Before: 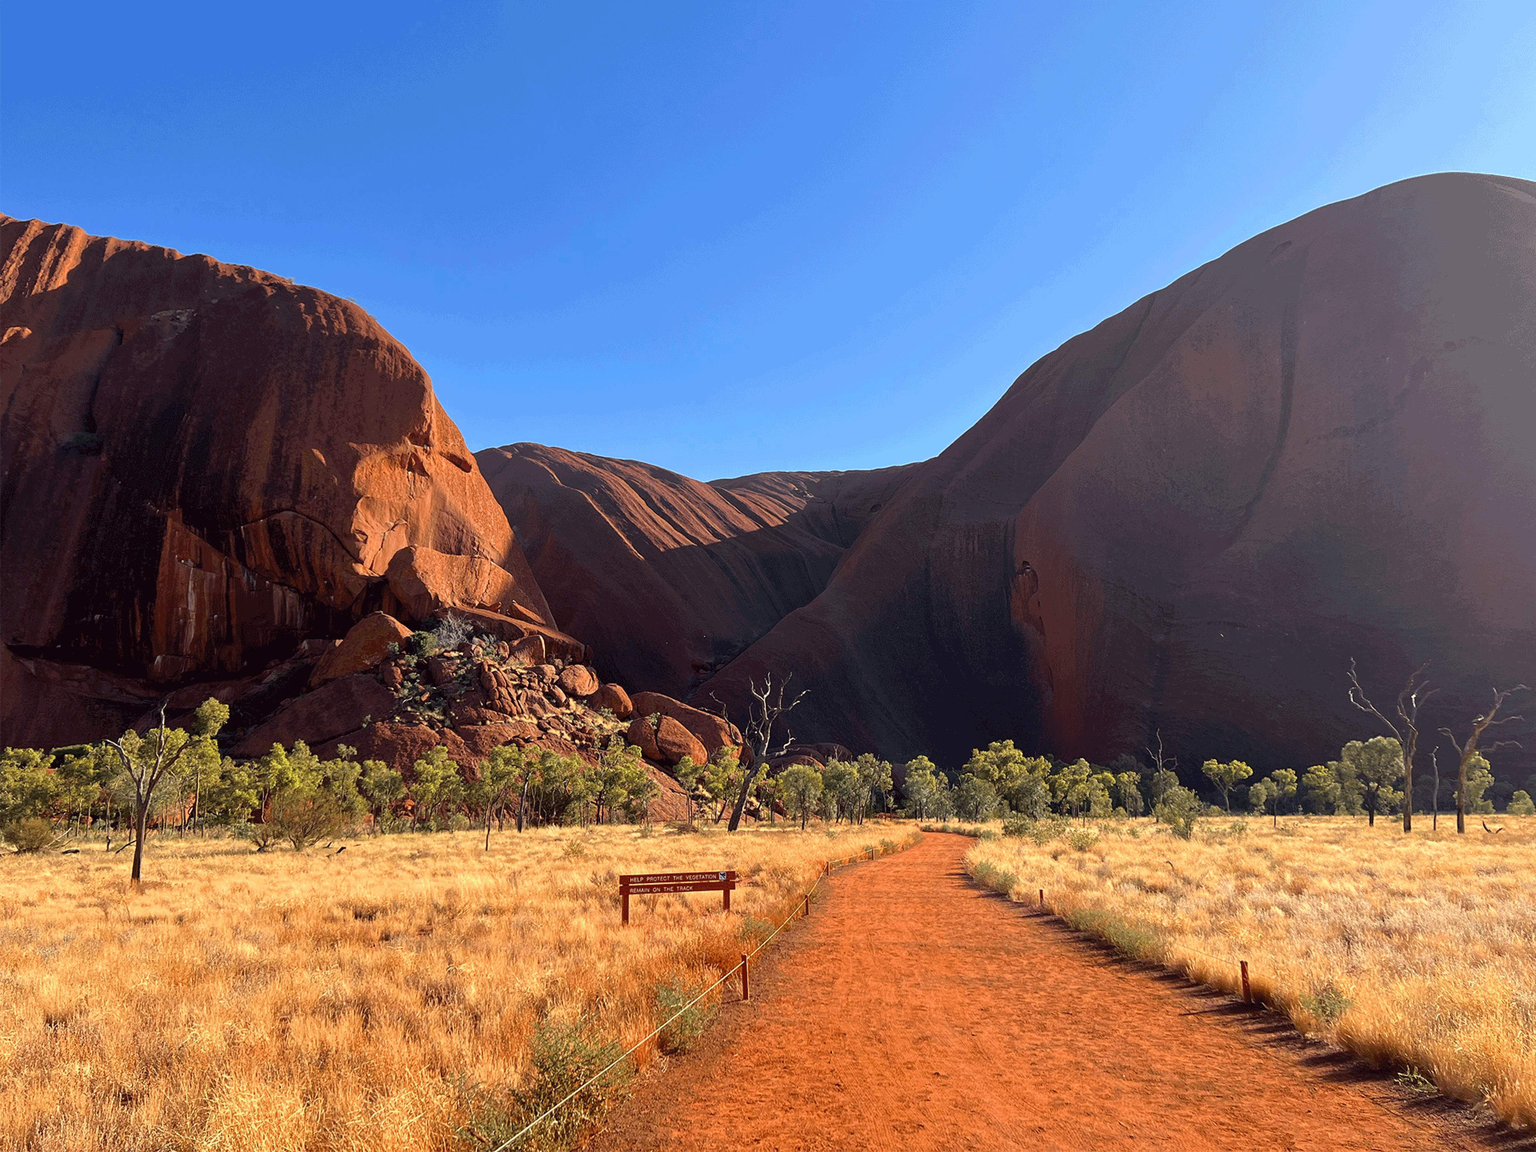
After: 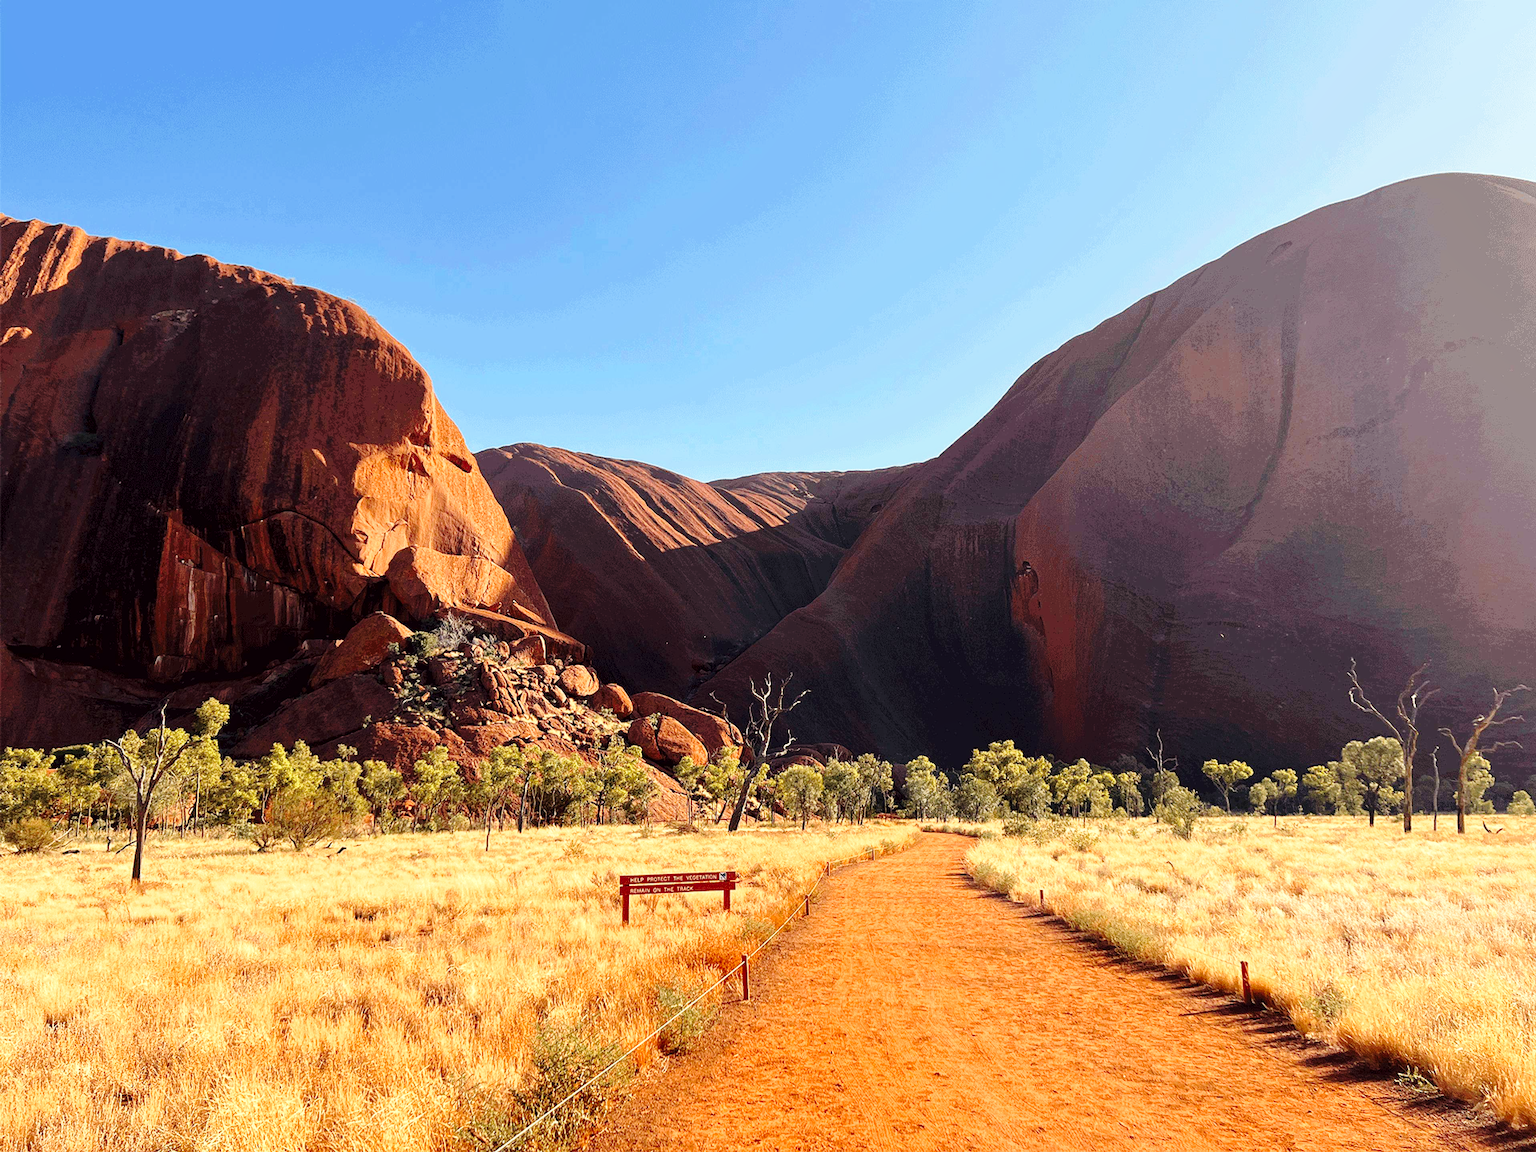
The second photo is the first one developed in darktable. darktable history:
local contrast: highlights 100%, shadows 100%, detail 120%, midtone range 0.2
base curve: curves: ch0 [(0, 0) (0.028, 0.03) (0.121, 0.232) (0.46, 0.748) (0.859, 0.968) (1, 1)], preserve colors none
white balance: red 1.045, blue 0.932
